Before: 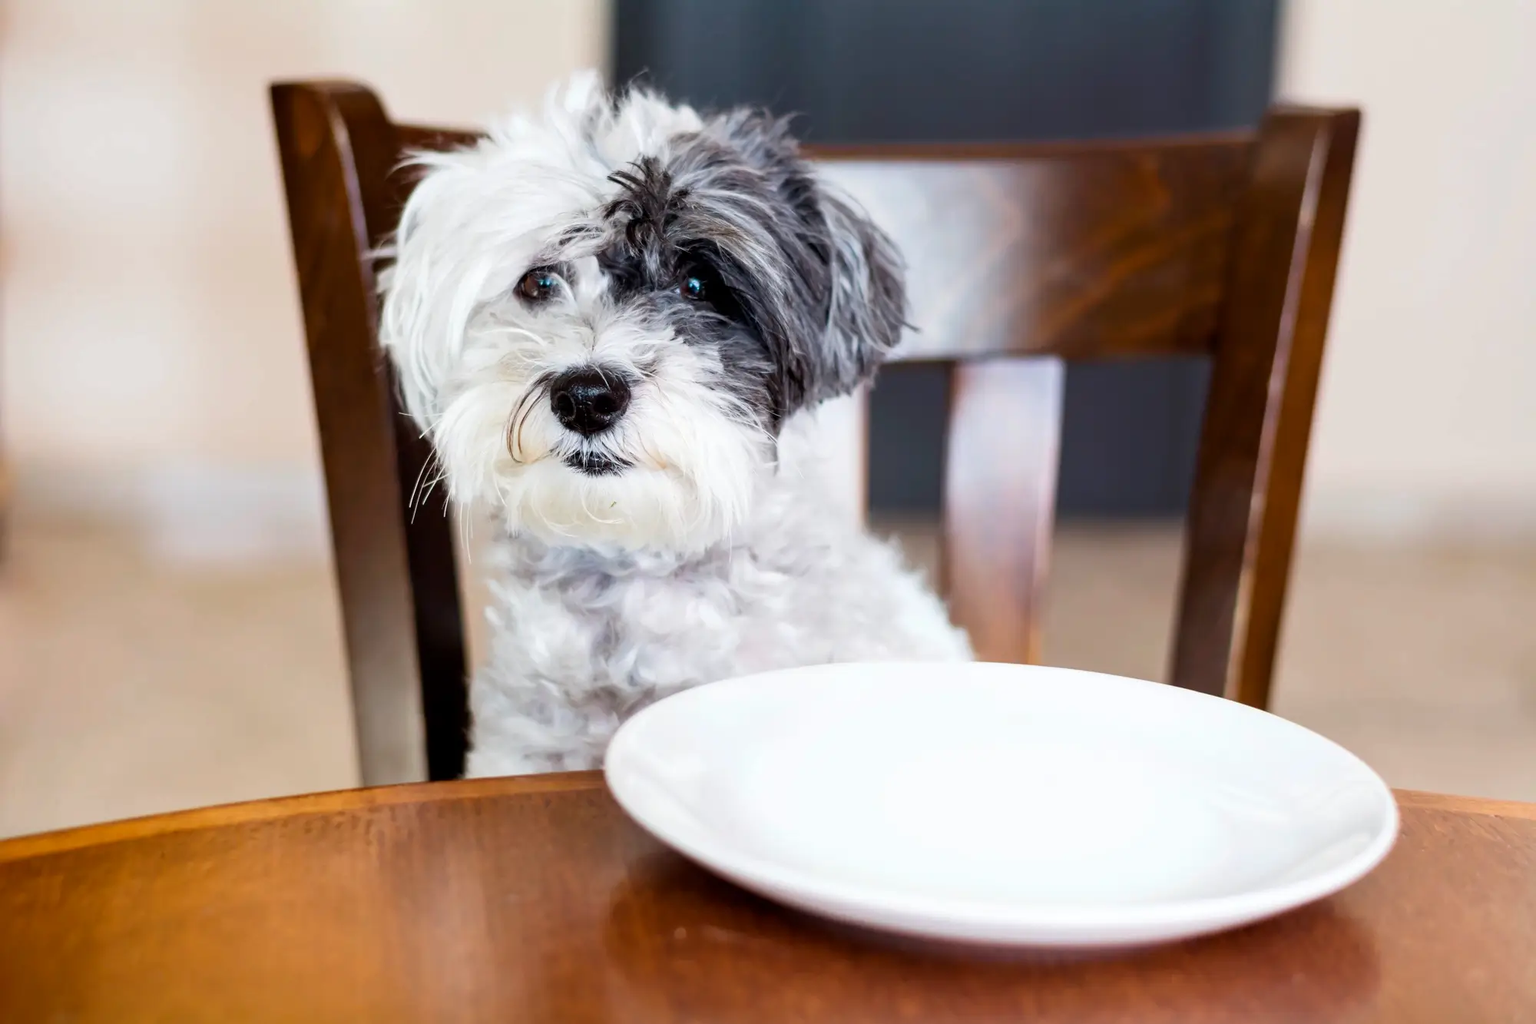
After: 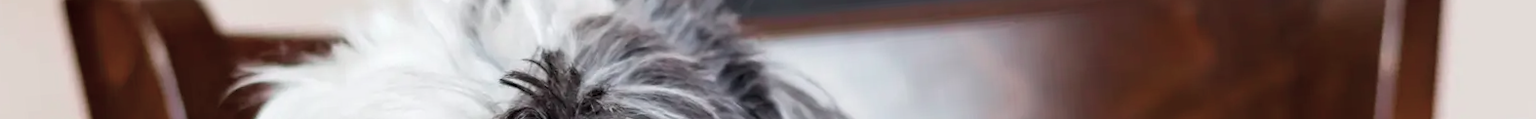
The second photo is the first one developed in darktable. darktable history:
color contrast: blue-yellow contrast 0.7
contrast brightness saturation: contrast 0.01, saturation -0.05
crop and rotate: left 9.644%, top 9.491%, right 6.021%, bottom 80.509%
rotate and perspective: rotation -4.57°, crop left 0.054, crop right 0.944, crop top 0.087, crop bottom 0.914
